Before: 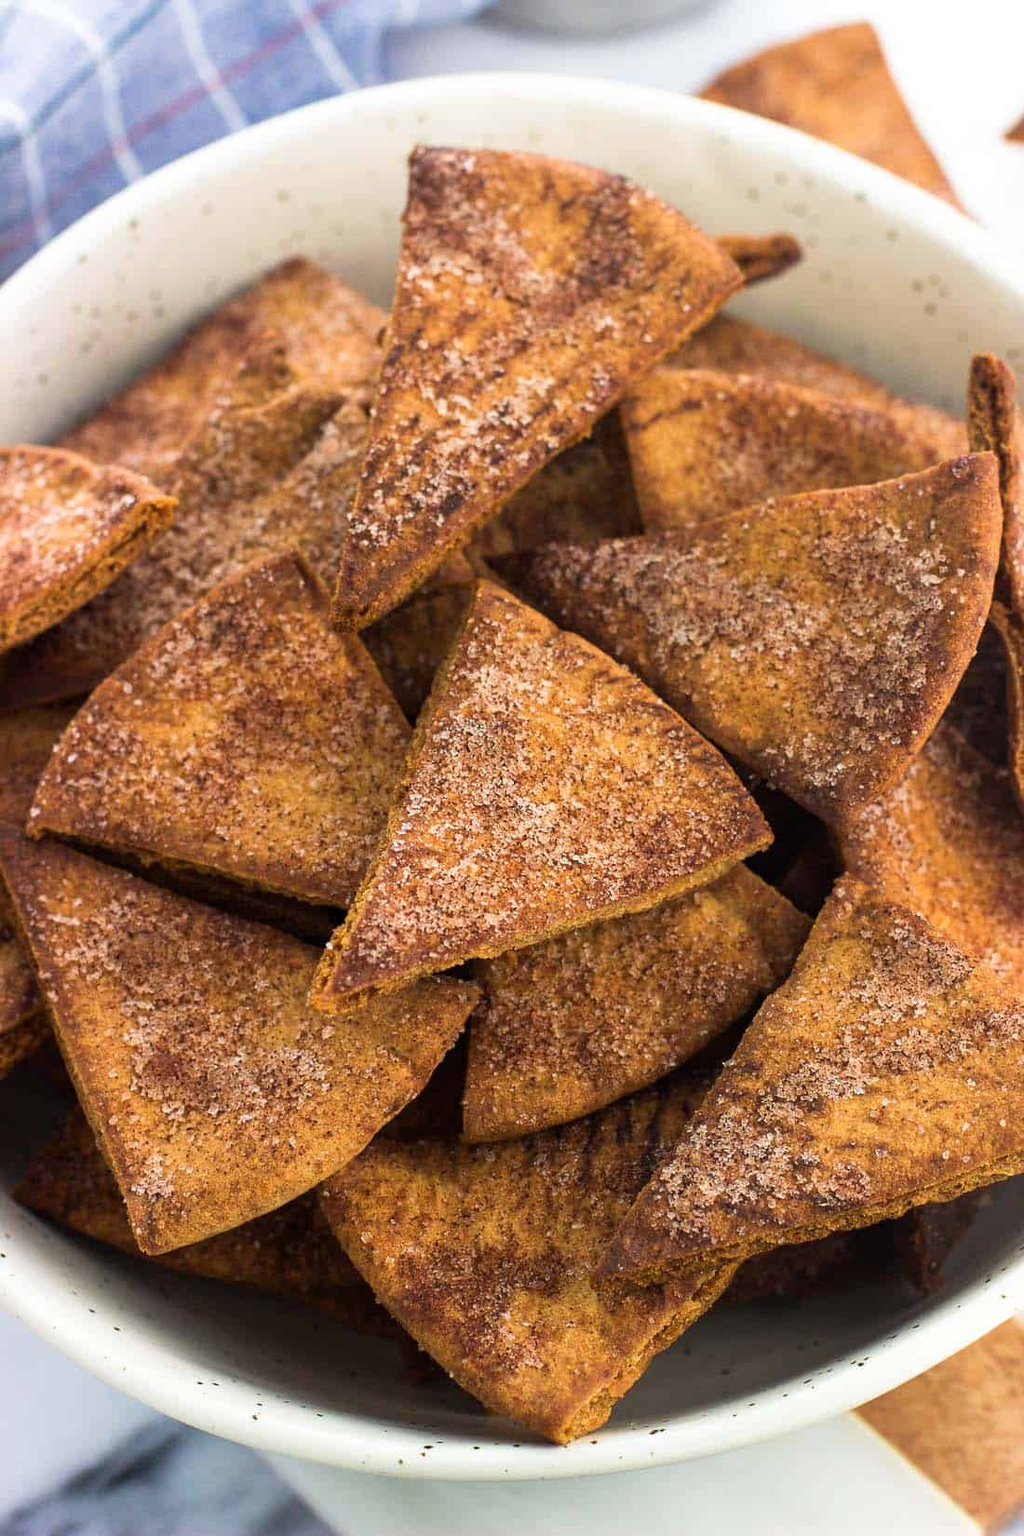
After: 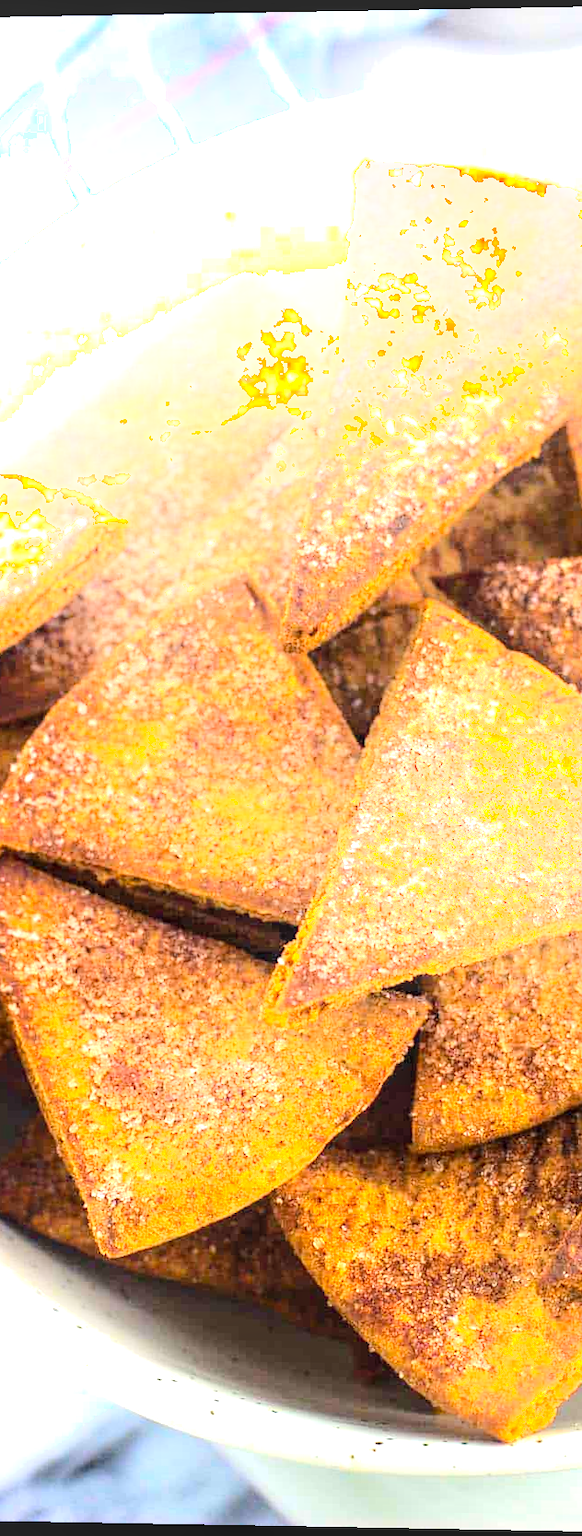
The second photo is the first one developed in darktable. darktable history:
contrast brightness saturation: contrast 0.2, brightness 0.16, saturation 0.22
crop: left 5.114%, right 38.589%
local contrast: on, module defaults
exposure: black level correction 0, exposure 1.1 EV, compensate exposure bias true, compensate highlight preservation false
rotate and perspective: lens shift (vertical) 0.048, lens shift (horizontal) -0.024, automatic cropping off
color balance: output saturation 110%
shadows and highlights: shadows -90, highlights 90, soften with gaussian
